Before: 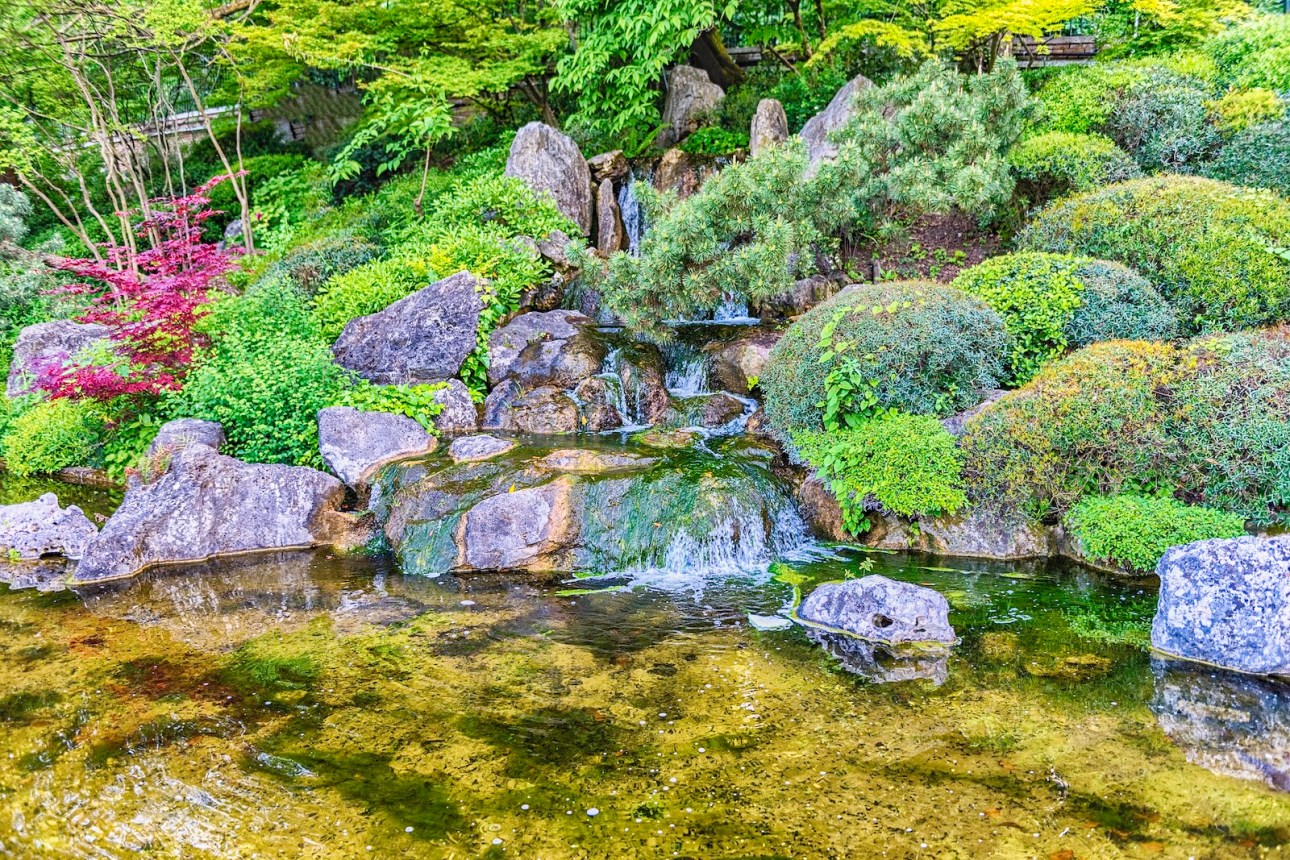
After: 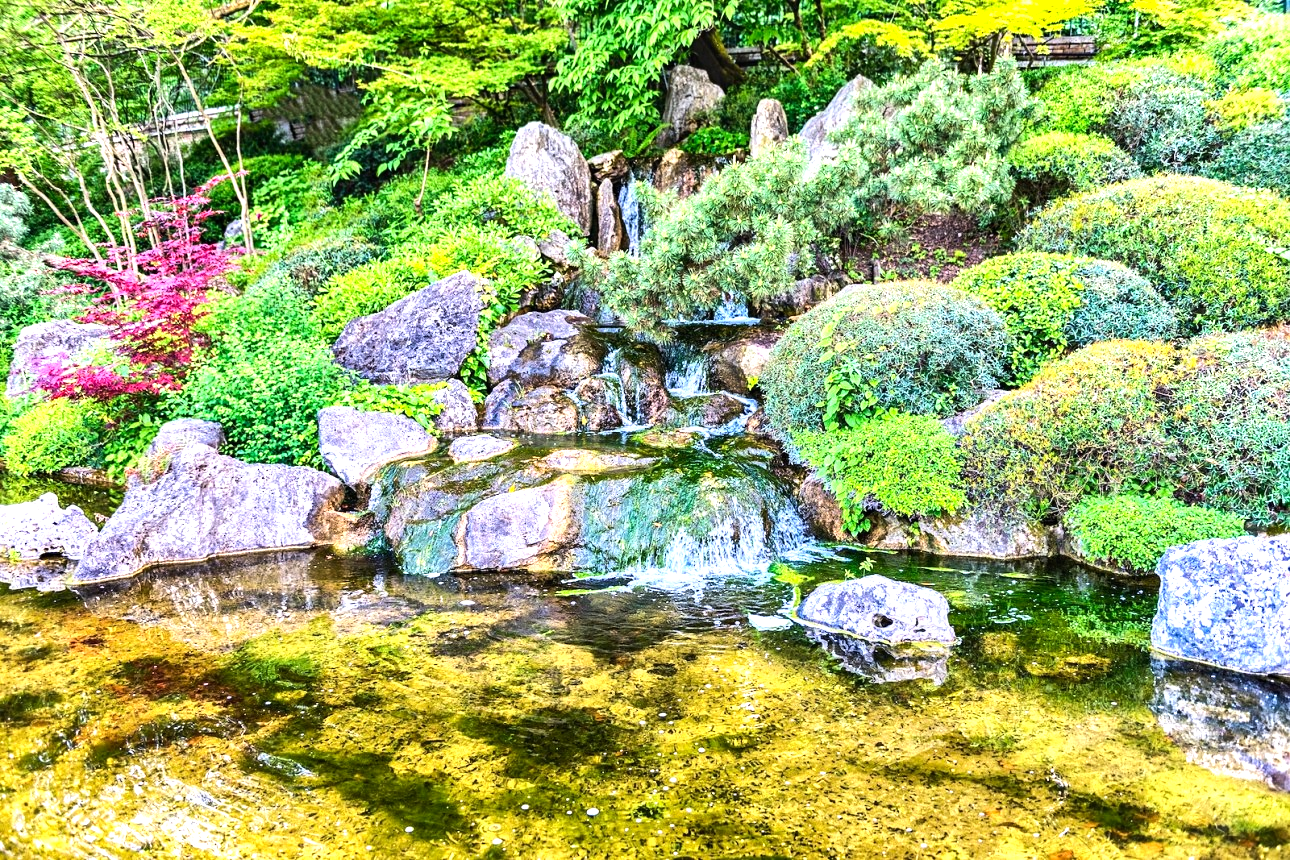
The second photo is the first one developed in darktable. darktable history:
exposure: exposure 0.2 EV, compensate highlight preservation false
contrast brightness saturation: contrast 0.08, saturation 0.02
tone equalizer: -8 EV -0.75 EV, -7 EV -0.7 EV, -6 EV -0.6 EV, -5 EV -0.4 EV, -3 EV 0.4 EV, -2 EV 0.6 EV, -1 EV 0.7 EV, +0 EV 0.75 EV, edges refinement/feathering 500, mask exposure compensation -1.57 EV, preserve details no
